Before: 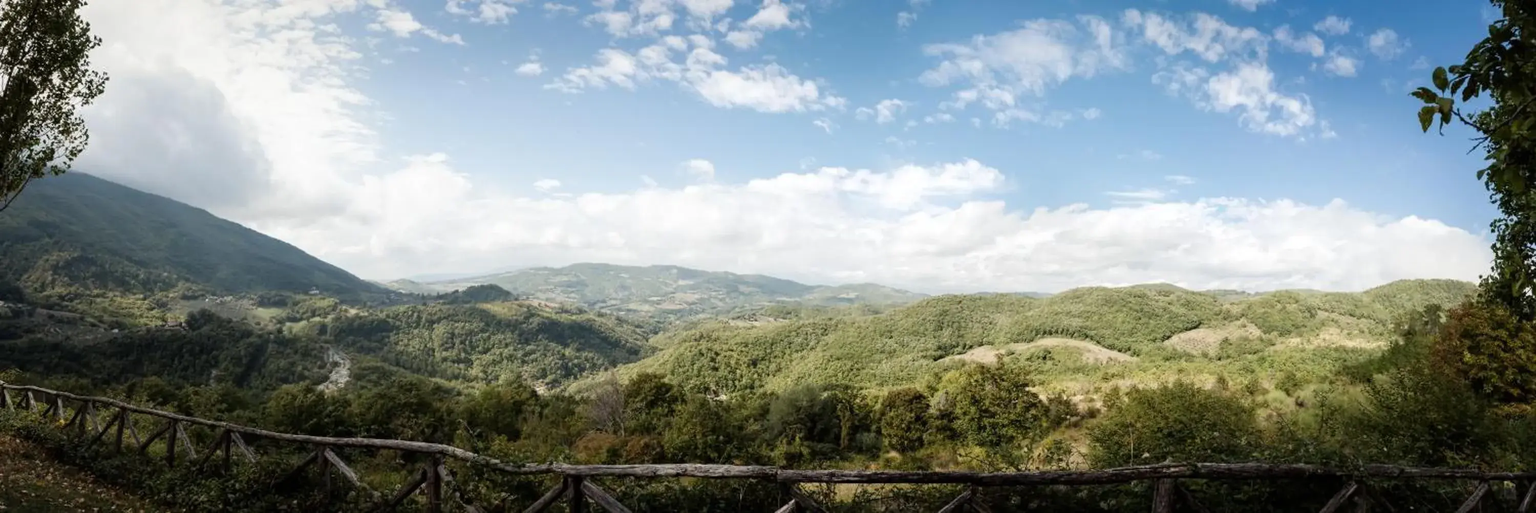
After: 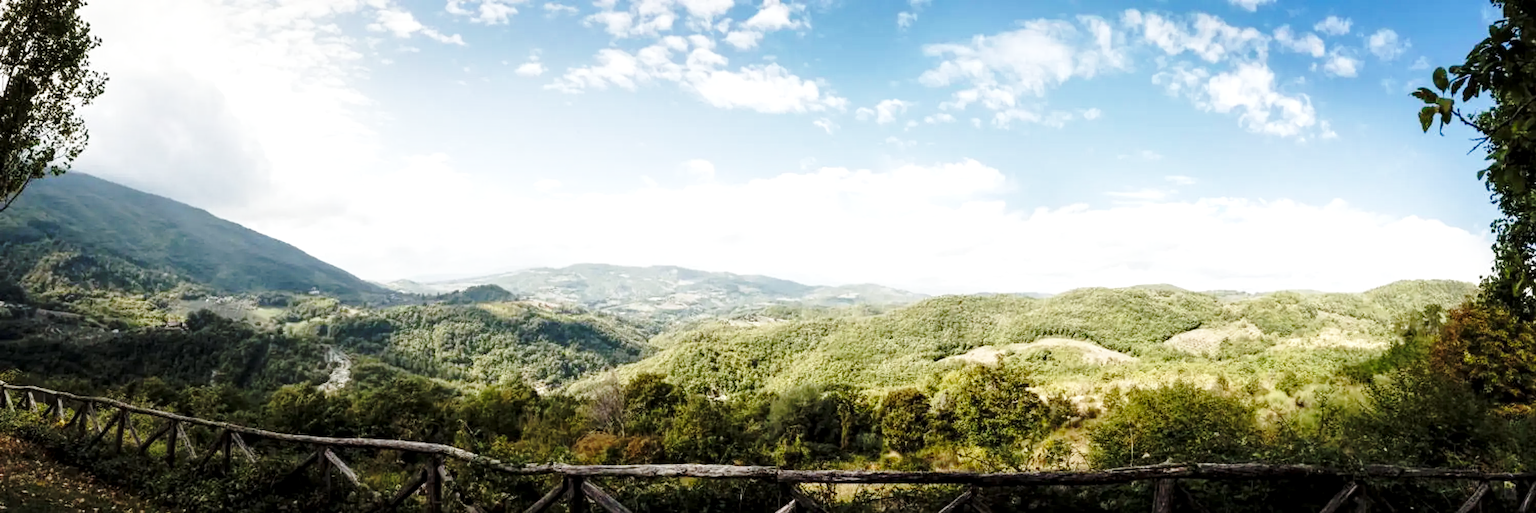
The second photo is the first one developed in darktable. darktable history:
base curve: curves: ch0 [(0, 0) (0.036, 0.037) (0.121, 0.228) (0.46, 0.76) (0.859, 0.983) (1, 1)], preserve colors none
local contrast: highlights 100%, shadows 100%, detail 131%, midtone range 0.2
shadows and highlights: shadows 25, highlights -25
